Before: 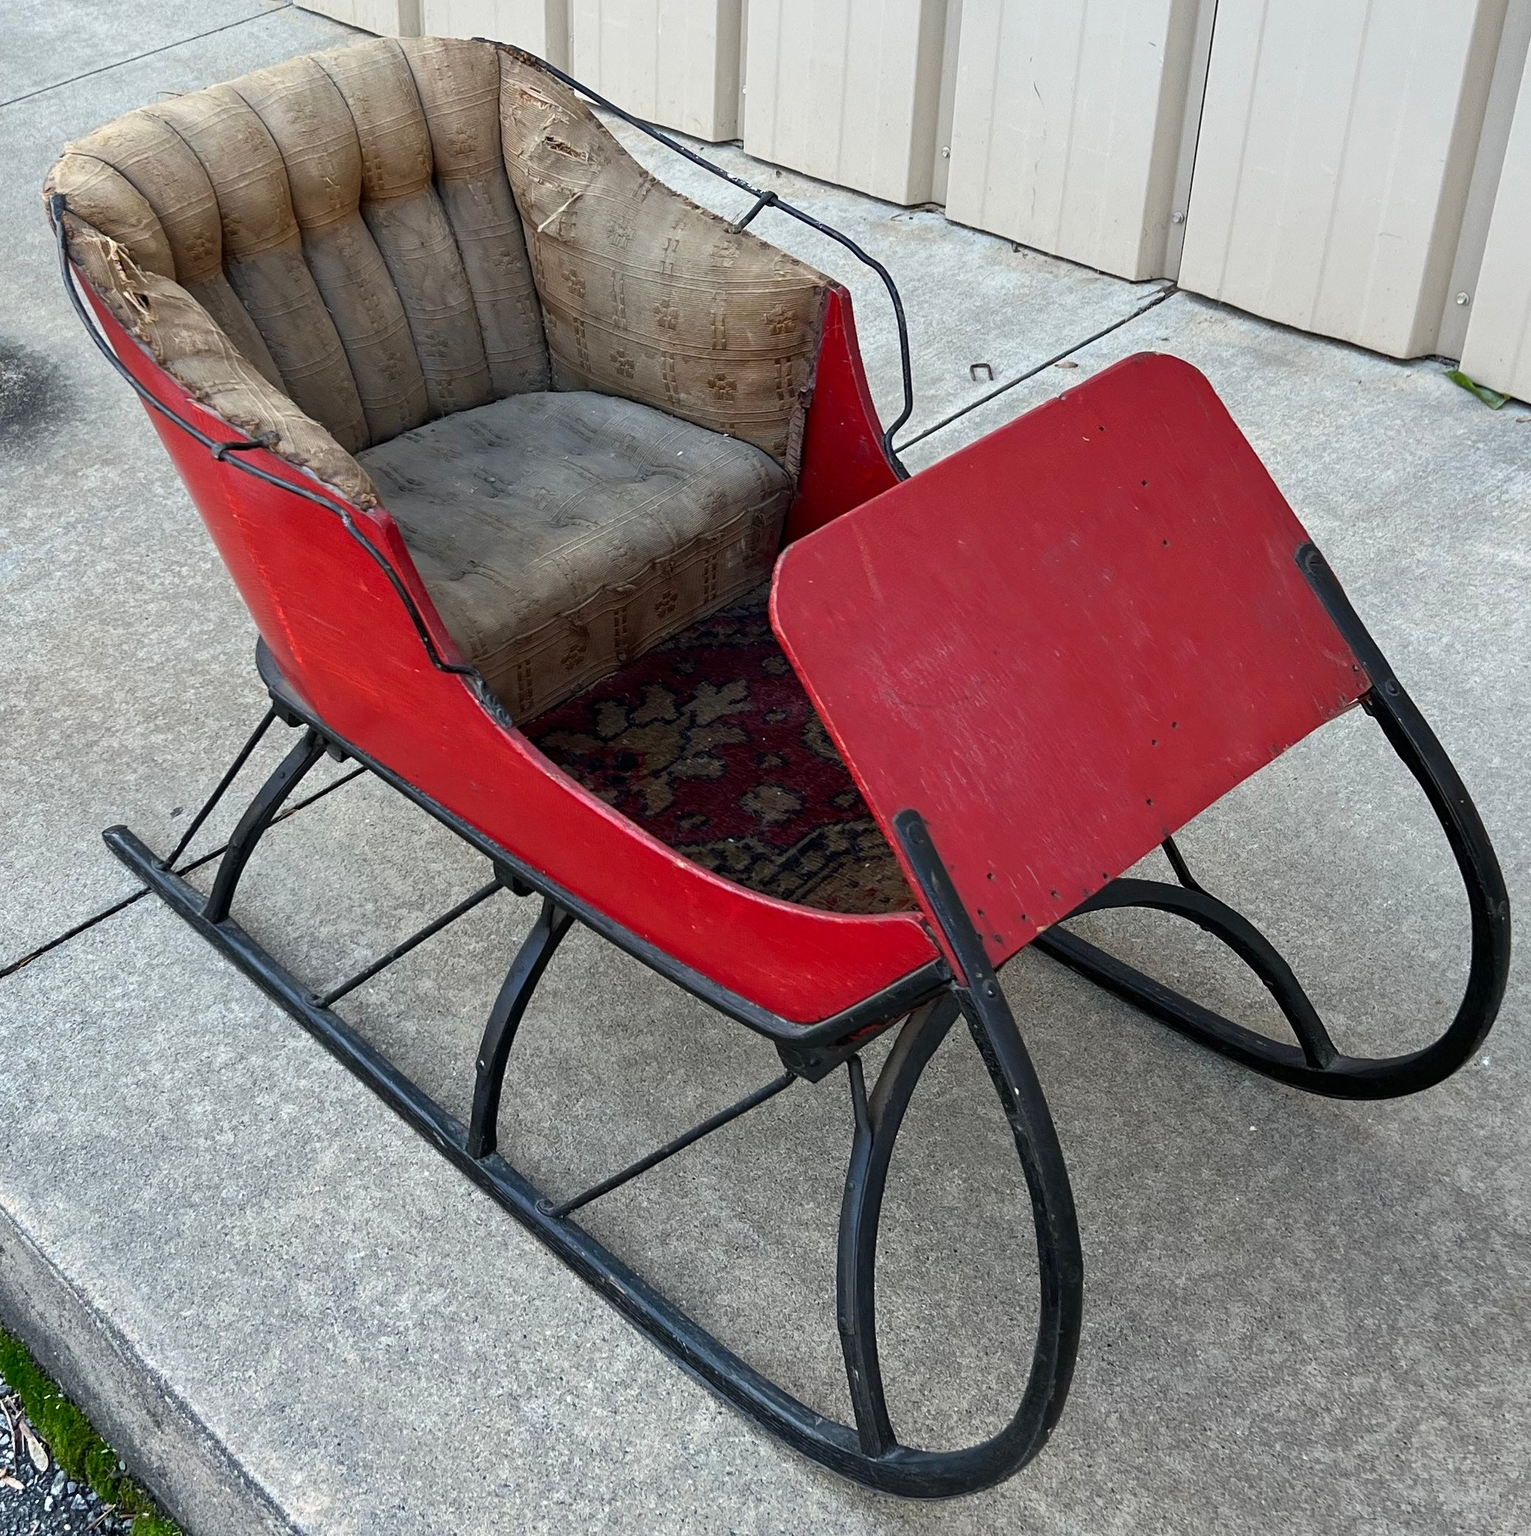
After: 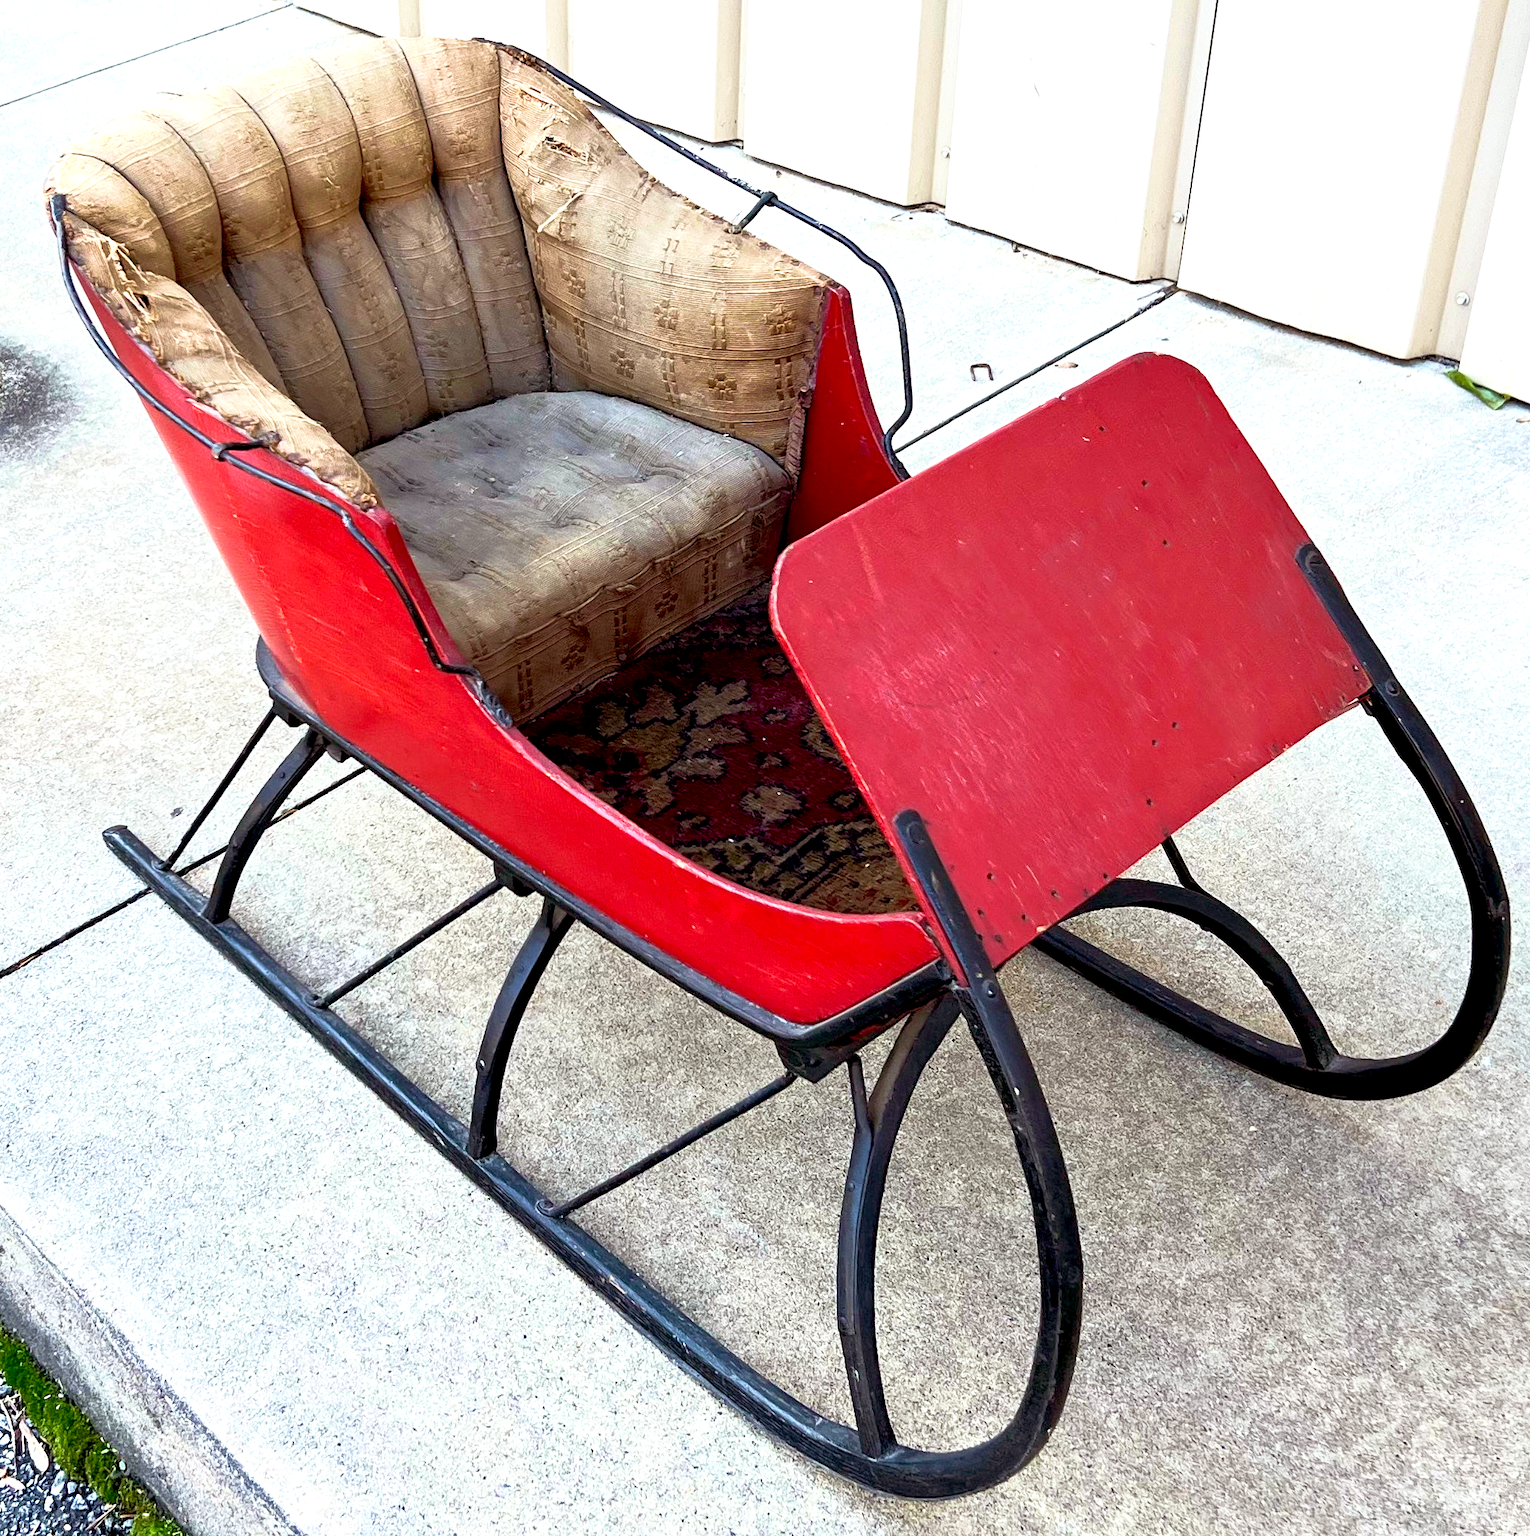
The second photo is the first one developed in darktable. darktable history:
exposure: black level correction 0.008, exposure 0.979 EV, compensate highlight preservation false
color balance: mode lift, gamma, gain (sRGB), lift [1, 1.049, 1, 1]
base curve: curves: ch0 [(0, 0) (0.257, 0.25) (0.482, 0.586) (0.757, 0.871) (1, 1)]
velvia: strength 45%
